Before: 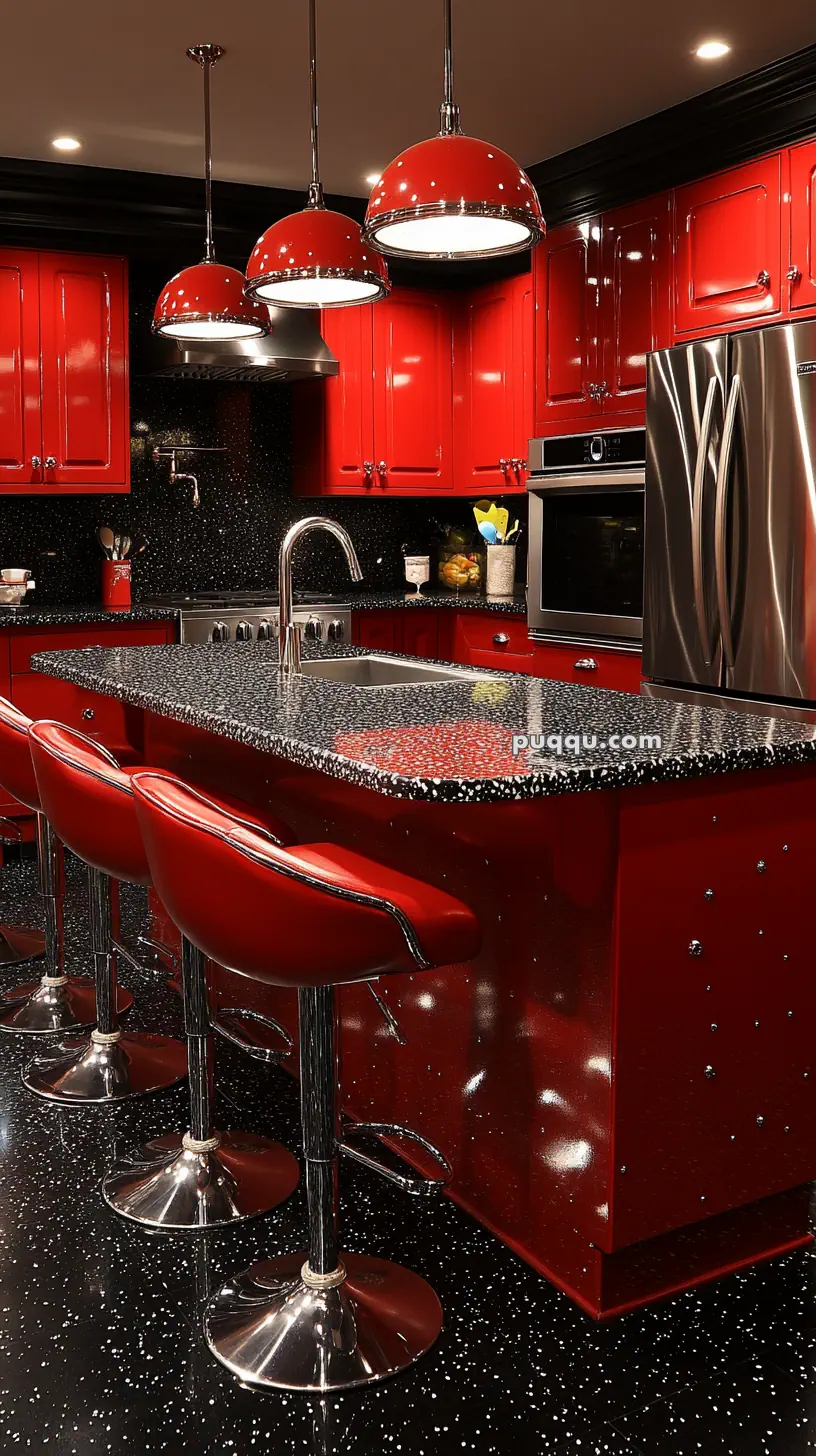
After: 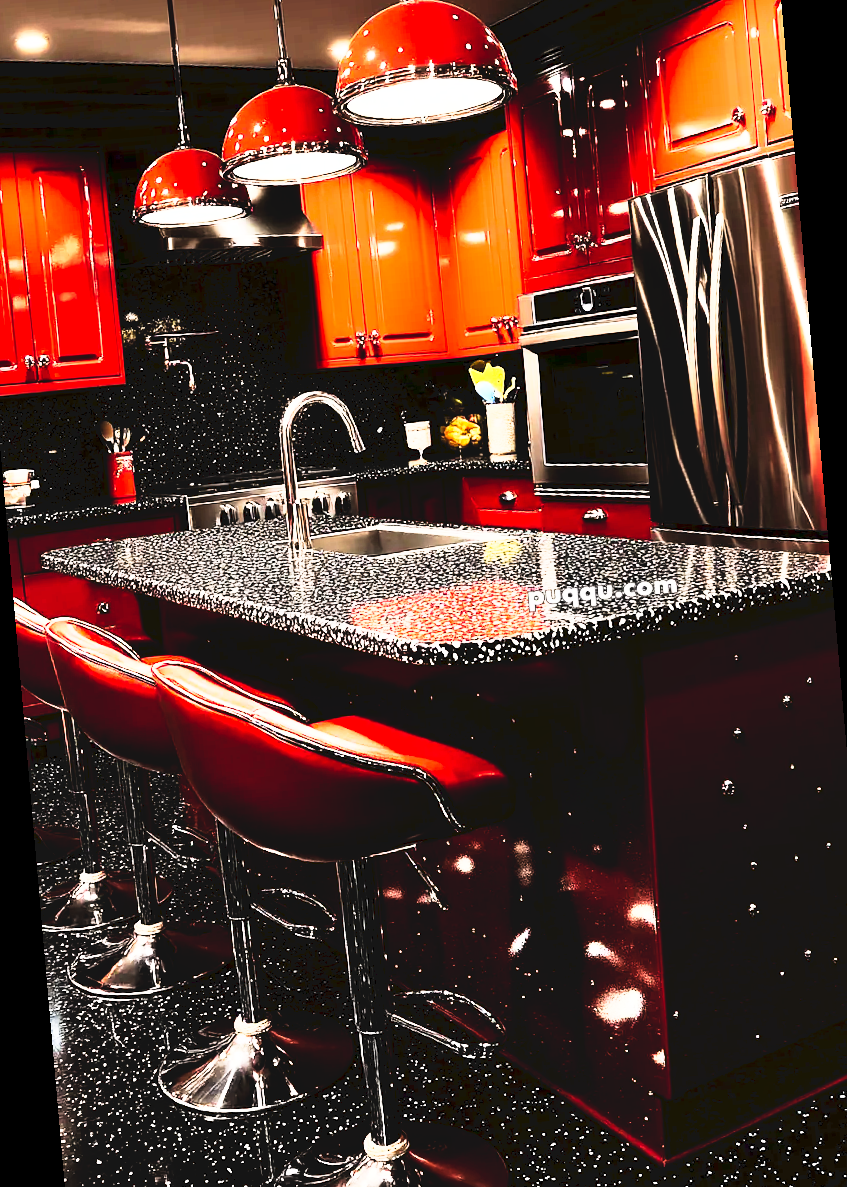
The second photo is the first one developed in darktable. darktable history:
shadows and highlights: radius 108.52, shadows 23.73, highlights -59.32, low approximation 0.01, soften with gaussian
exposure: compensate highlight preservation false
tone curve: curves: ch0 [(0, 0) (0.003, 0.063) (0.011, 0.063) (0.025, 0.063) (0.044, 0.066) (0.069, 0.071) (0.1, 0.09) (0.136, 0.116) (0.177, 0.144) (0.224, 0.192) (0.277, 0.246) (0.335, 0.311) (0.399, 0.399) (0.468, 0.49) (0.543, 0.589) (0.623, 0.709) (0.709, 0.827) (0.801, 0.918) (0.898, 0.969) (1, 1)], preserve colors none
rotate and perspective: rotation -5°, crop left 0.05, crop right 0.952, crop top 0.11, crop bottom 0.89
rgb curve: curves: ch0 [(0, 0) (0.21, 0.15) (0.24, 0.21) (0.5, 0.75) (0.75, 0.96) (0.89, 0.99) (1, 1)]; ch1 [(0, 0.02) (0.21, 0.13) (0.25, 0.2) (0.5, 0.67) (0.75, 0.9) (0.89, 0.97) (1, 1)]; ch2 [(0, 0.02) (0.21, 0.13) (0.25, 0.2) (0.5, 0.67) (0.75, 0.9) (0.89, 0.97) (1, 1)], compensate middle gray true
